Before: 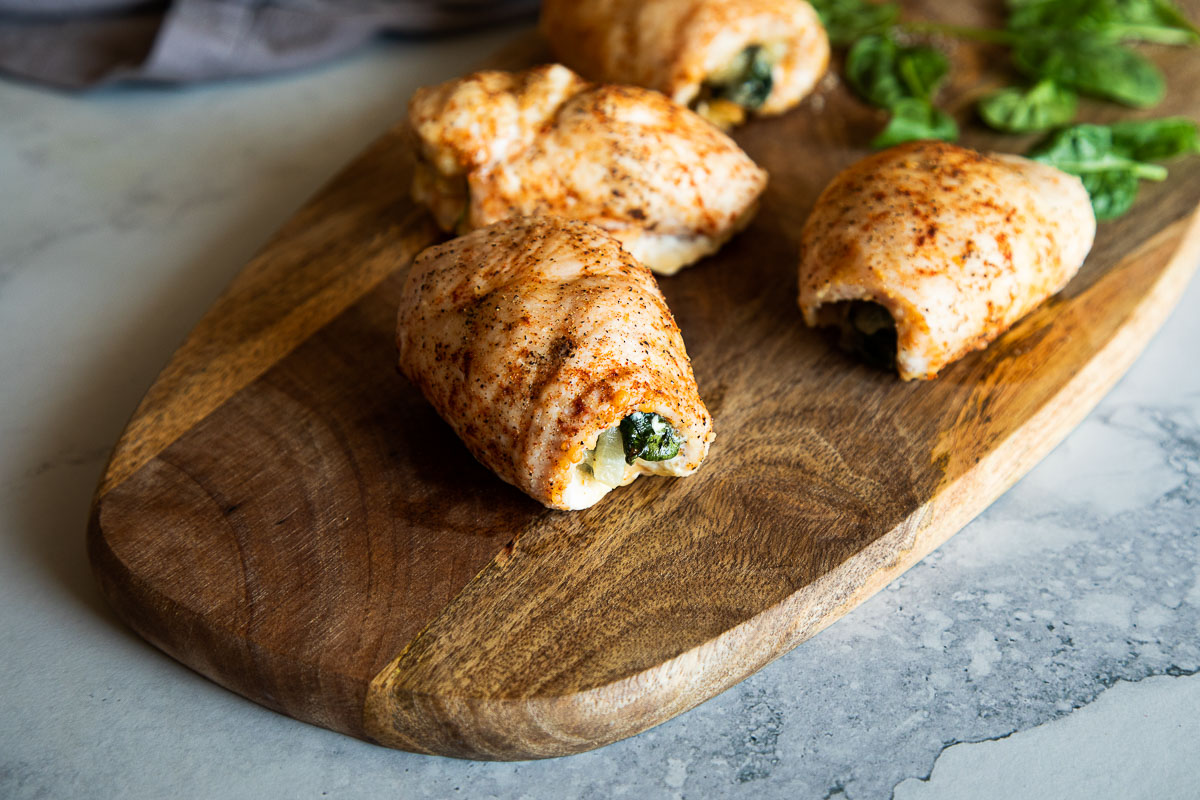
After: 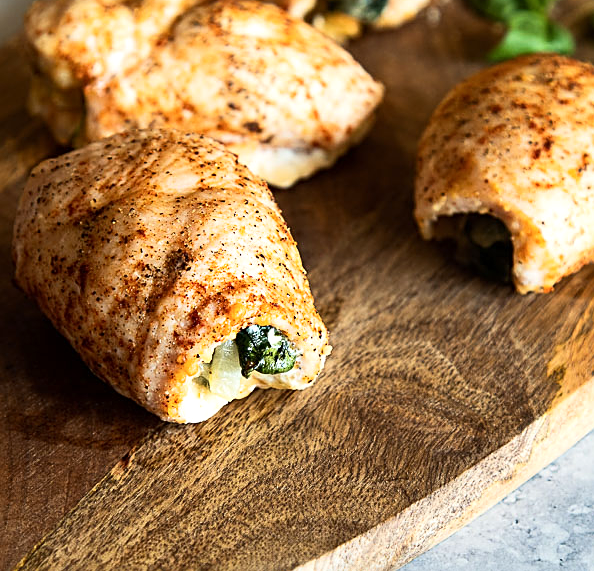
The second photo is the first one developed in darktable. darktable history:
crop: left 32.075%, top 10.976%, right 18.355%, bottom 17.596%
exposure: exposure 0.178 EV, compensate exposure bias true, compensate highlight preservation false
contrast brightness saturation: contrast 0.15, brightness 0.05
sharpen: on, module defaults
